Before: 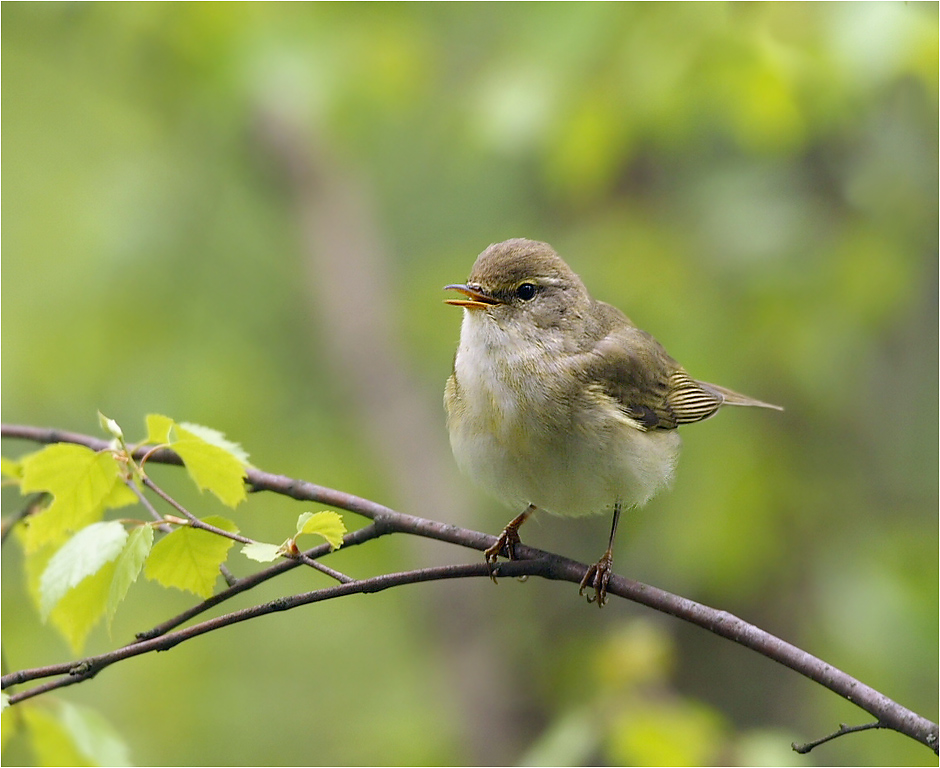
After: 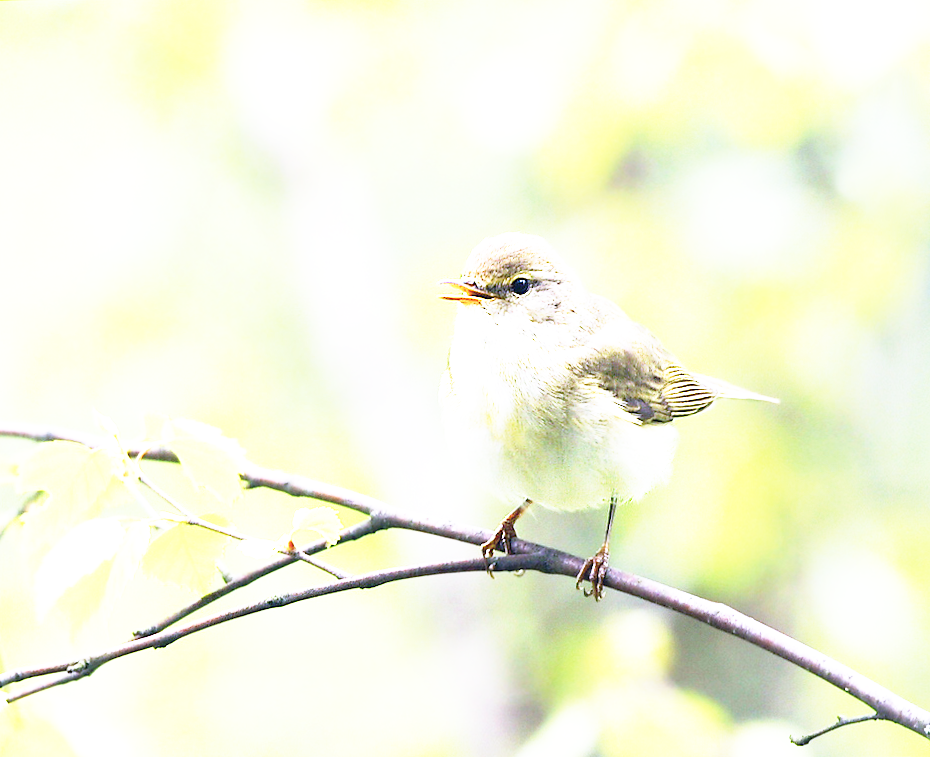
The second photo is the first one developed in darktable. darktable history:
rotate and perspective: rotation -0.45°, automatic cropping original format, crop left 0.008, crop right 0.992, crop top 0.012, crop bottom 0.988
base curve: curves: ch0 [(0, 0) (0.495, 0.917) (1, 1)], preserve colors none
color calibration: illuminant custom, x 0.373, y 0.388, temperature 4269.97 K
exposure: black level correction 0, exposure 1.45 EV, compensate exposure bias true, compensate highlight preservation false
